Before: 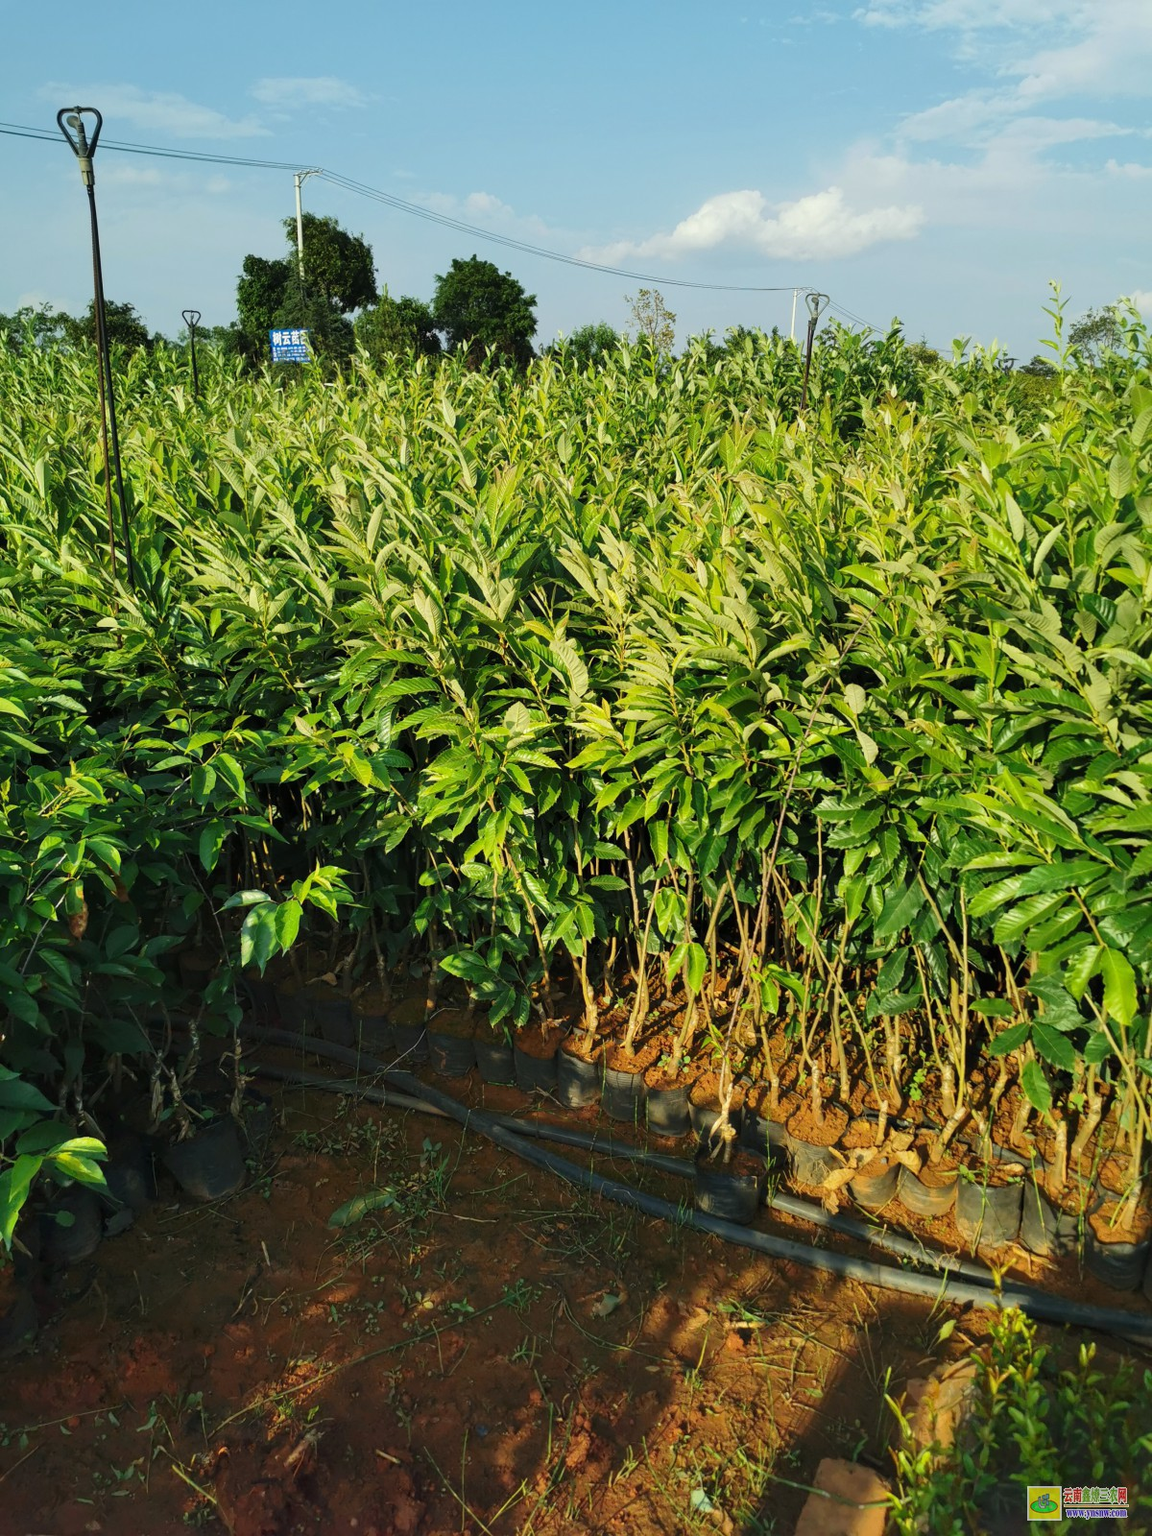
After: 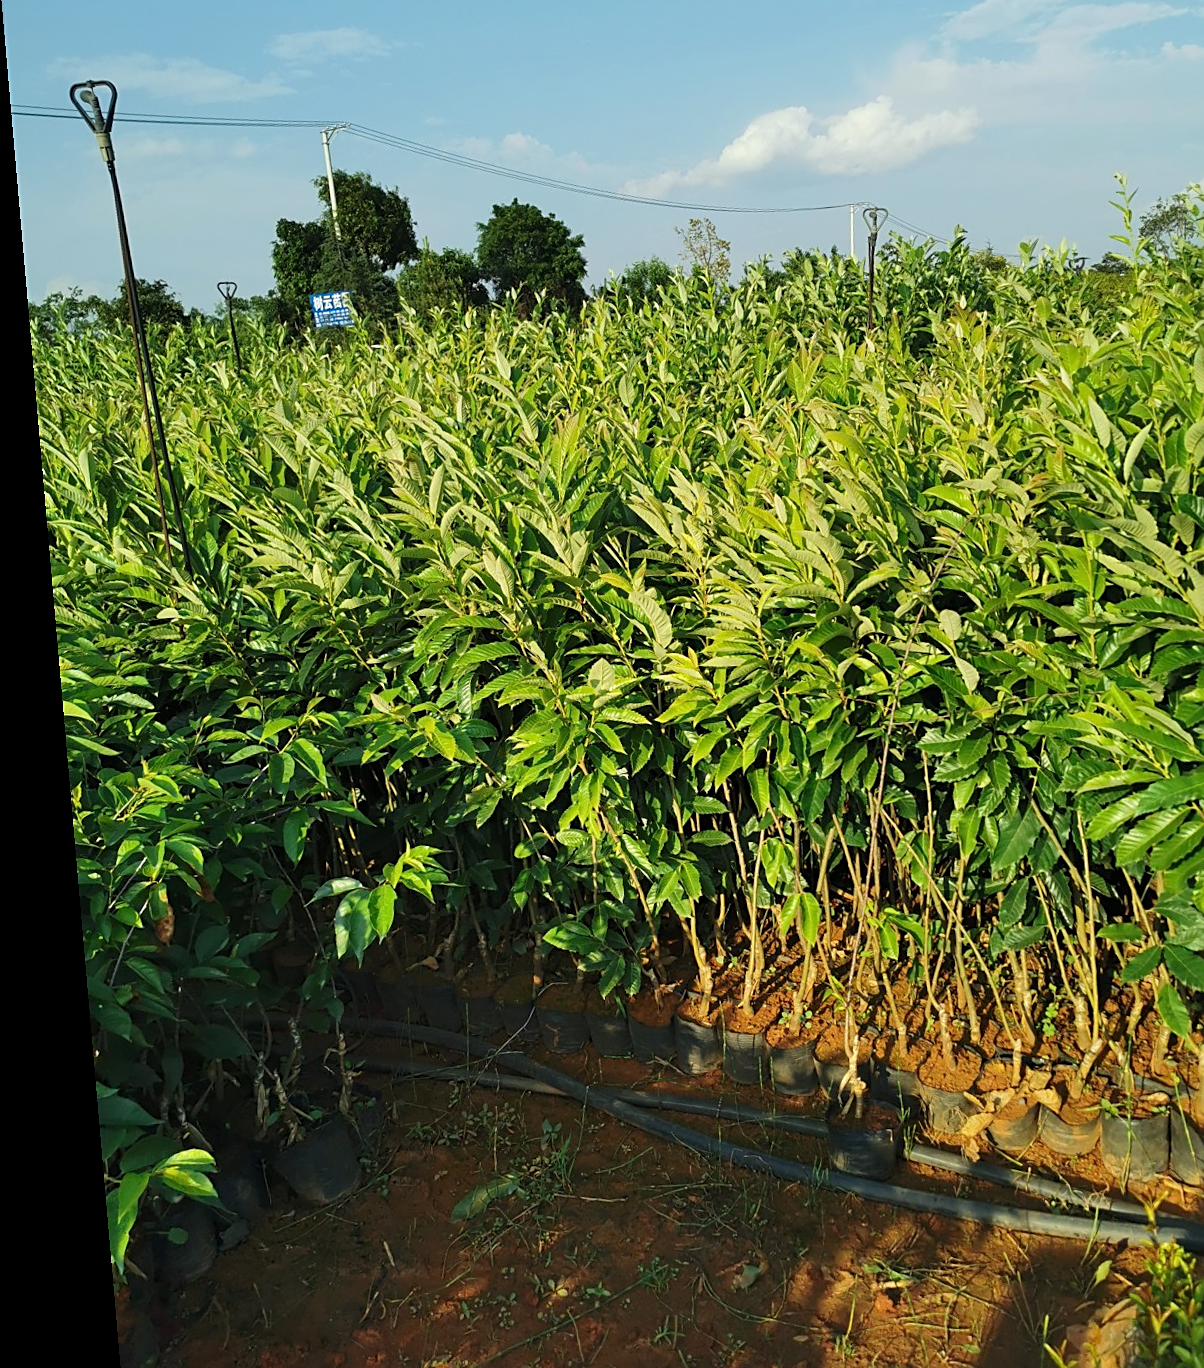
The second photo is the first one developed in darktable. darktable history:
rotate and perspective: rotation -4.98°, automatic cropping off
crop: top 7.49%, right 9.717%, bottom 11.943%
sharpen: on, module defaults
